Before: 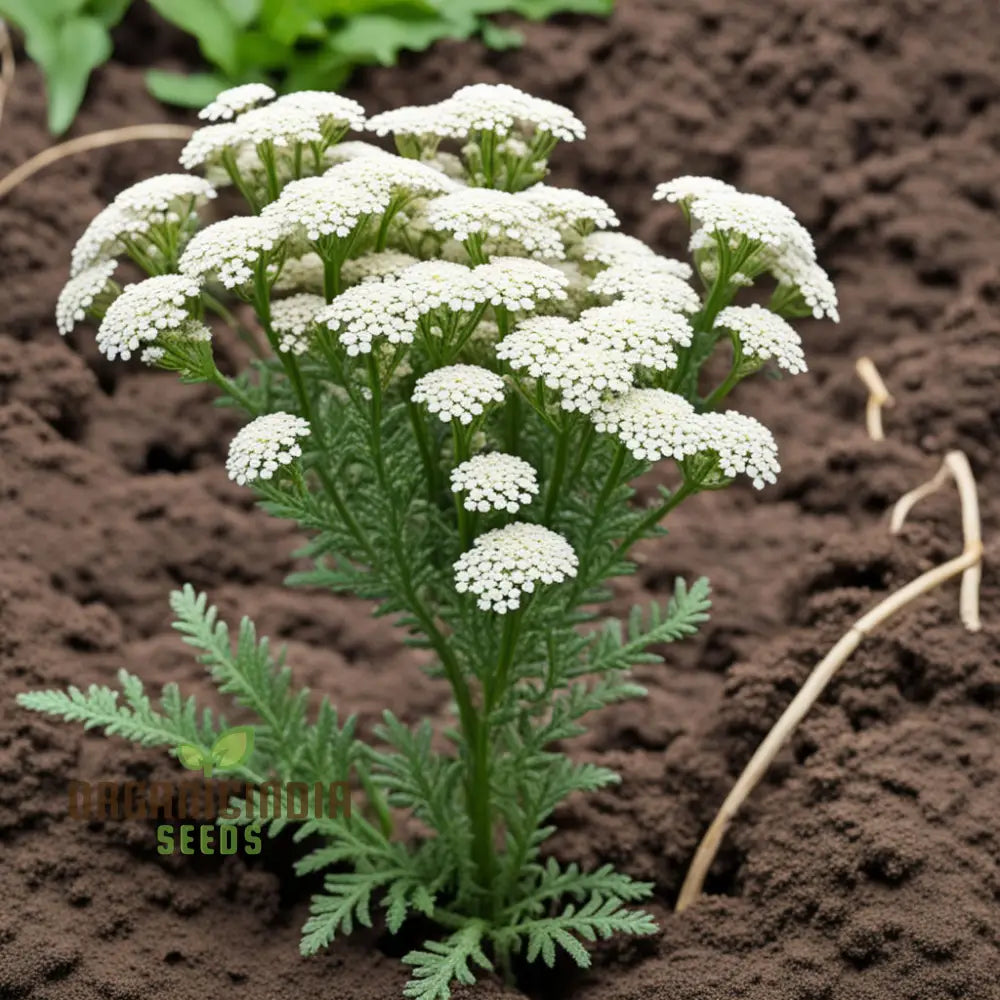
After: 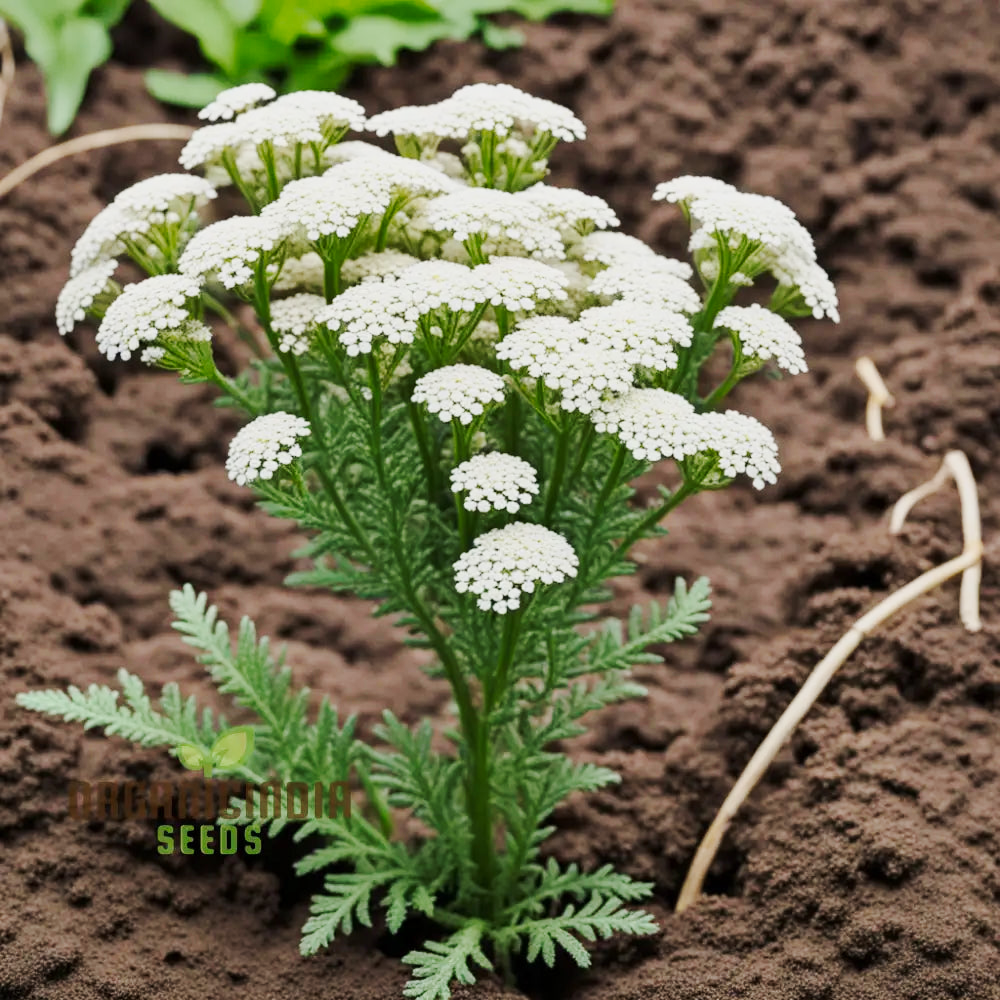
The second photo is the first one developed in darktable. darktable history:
tone curve: curves: ch0 [(0, 0) (0.239, 0.248) (0.508, 0.606) (0.826, 0.855) (1, 0.945)]; ch1 [(0, 0) (0.401, 0.42) (0.442, 0.47) (0.492, 0.498) (0.511, 0.516) (0.555, 0.586) (0.681, 0.739) (1, 1)]; ch2 [(0, 0) (0.411, 0.433) (0.5, 0.504) (0.545, 0.574) (1, 1)], preserve colors none
